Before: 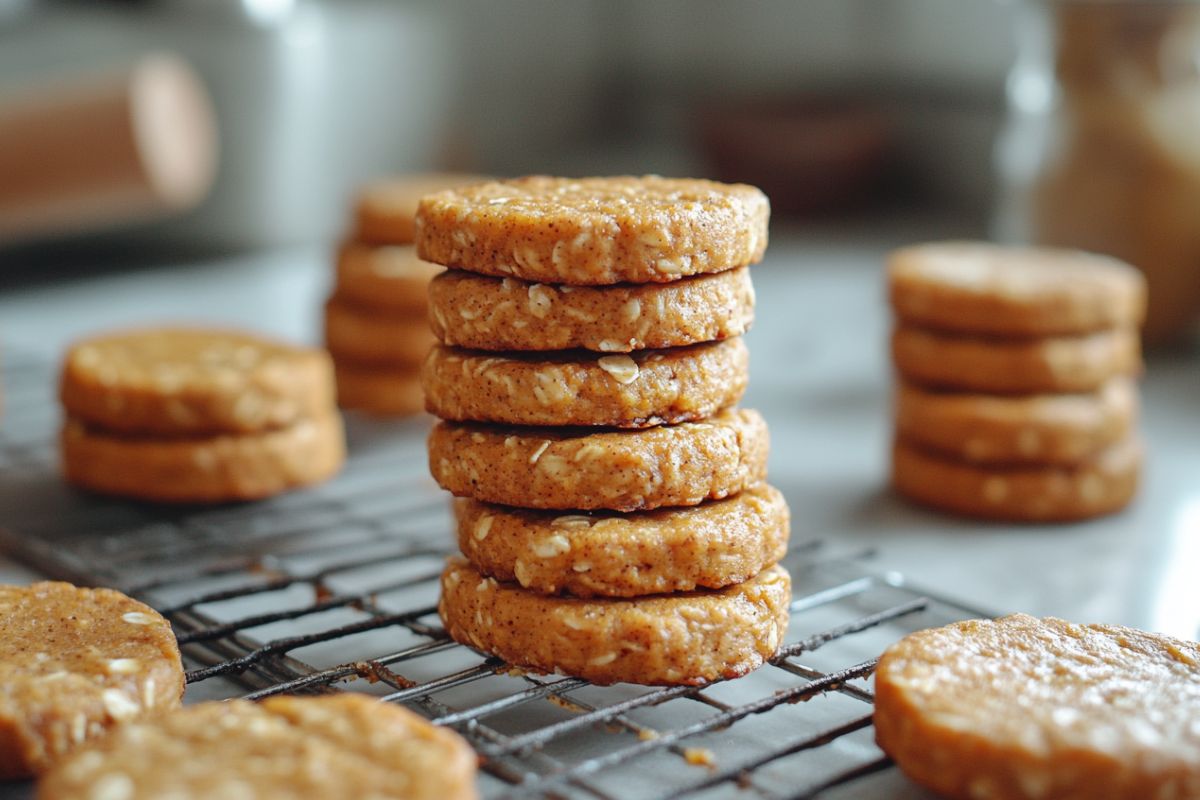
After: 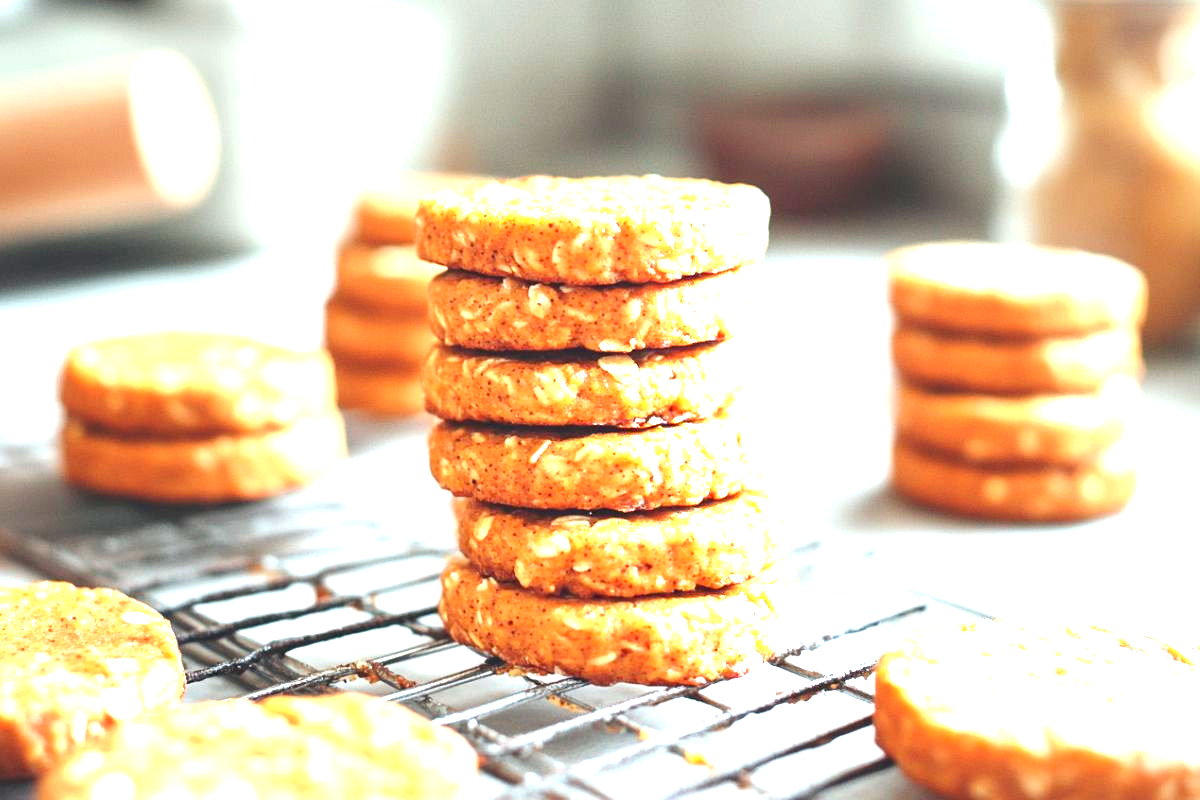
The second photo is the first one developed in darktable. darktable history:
exposure: exposure 2.196 EV, compensate highlight preservation false
